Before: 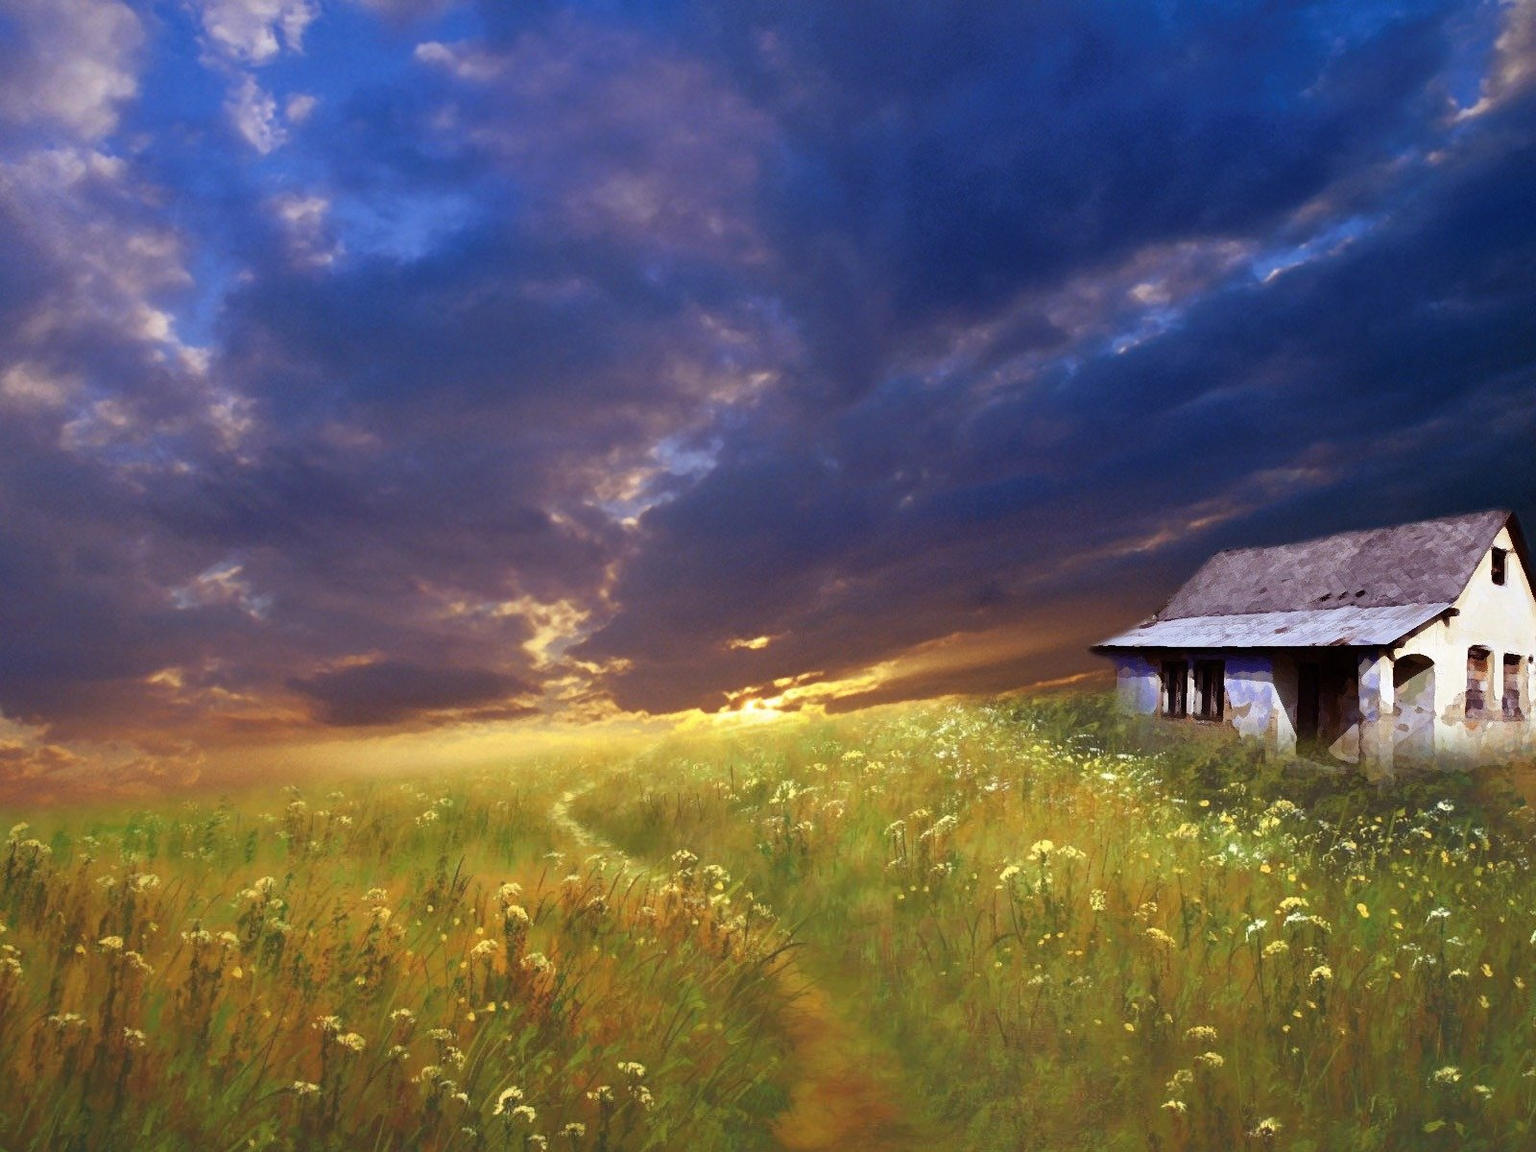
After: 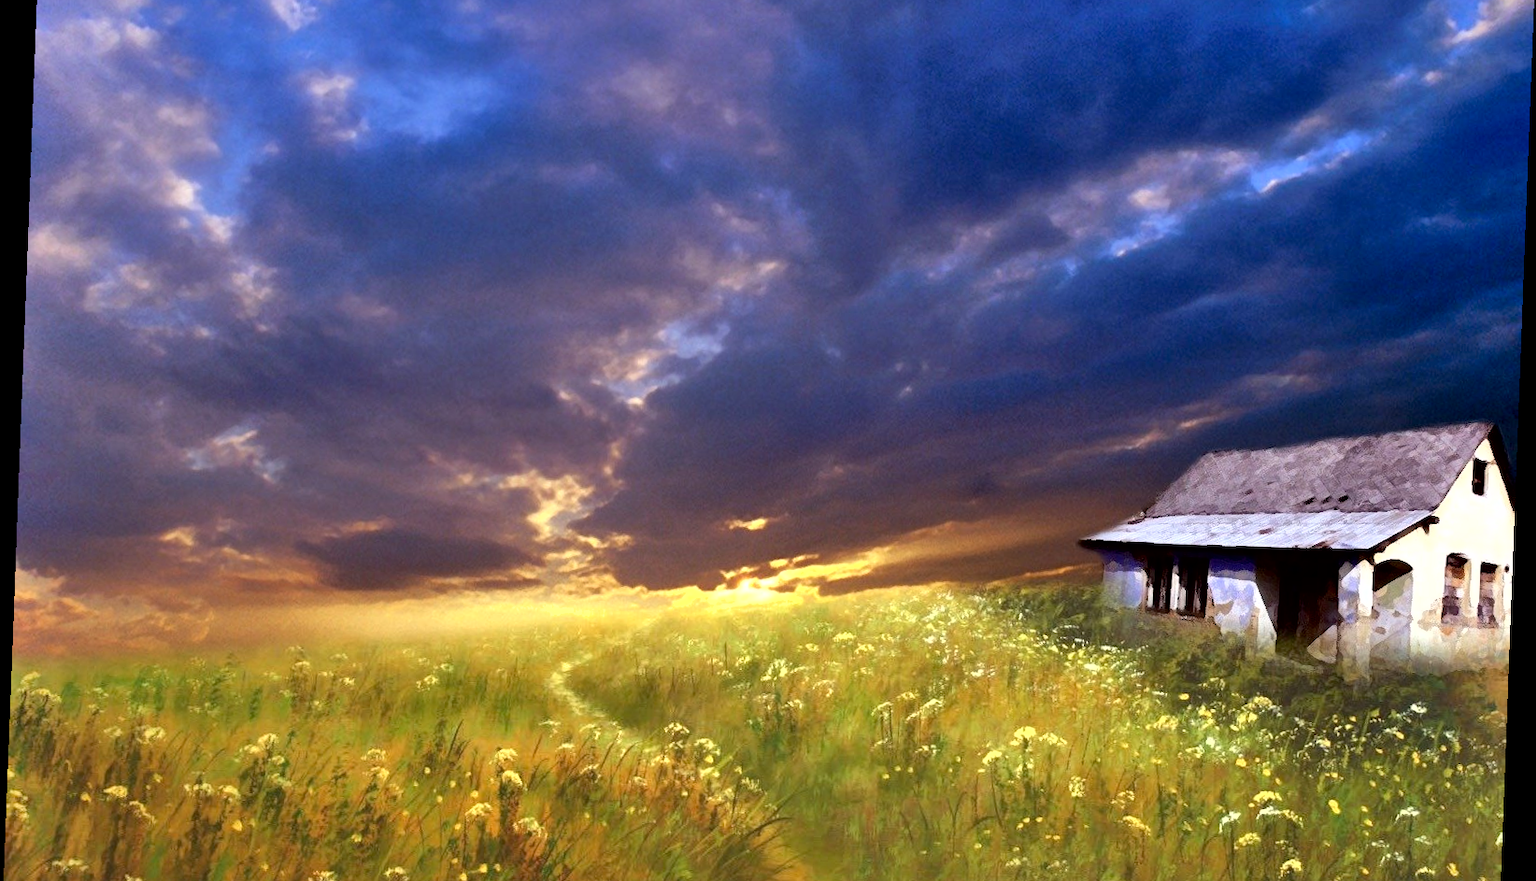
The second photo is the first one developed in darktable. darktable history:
rotate and perspective: rotation 2.17°, automatic cropping off
tone equalizer: -8 EV -0.417 EV, -7 EV -0.389 EV, -6 EV -0.333 EV, -5 EV -0.222 EV, -3 EV 0.222 EV, -2 EV 0.333 EV, -1 EV 0.389 EV, +0 EV 0.417 EV, edges refinement/feathering 500, mask exposure compensation -1.57 EV, preserve details no
exposure: black level correction 0.007, exposure 0.093 EV, compensate highlight preservation false
shadows and highlights: low approximation 0.01, soften with gaussian
crop: top 11.038%, bottom 13.962%
